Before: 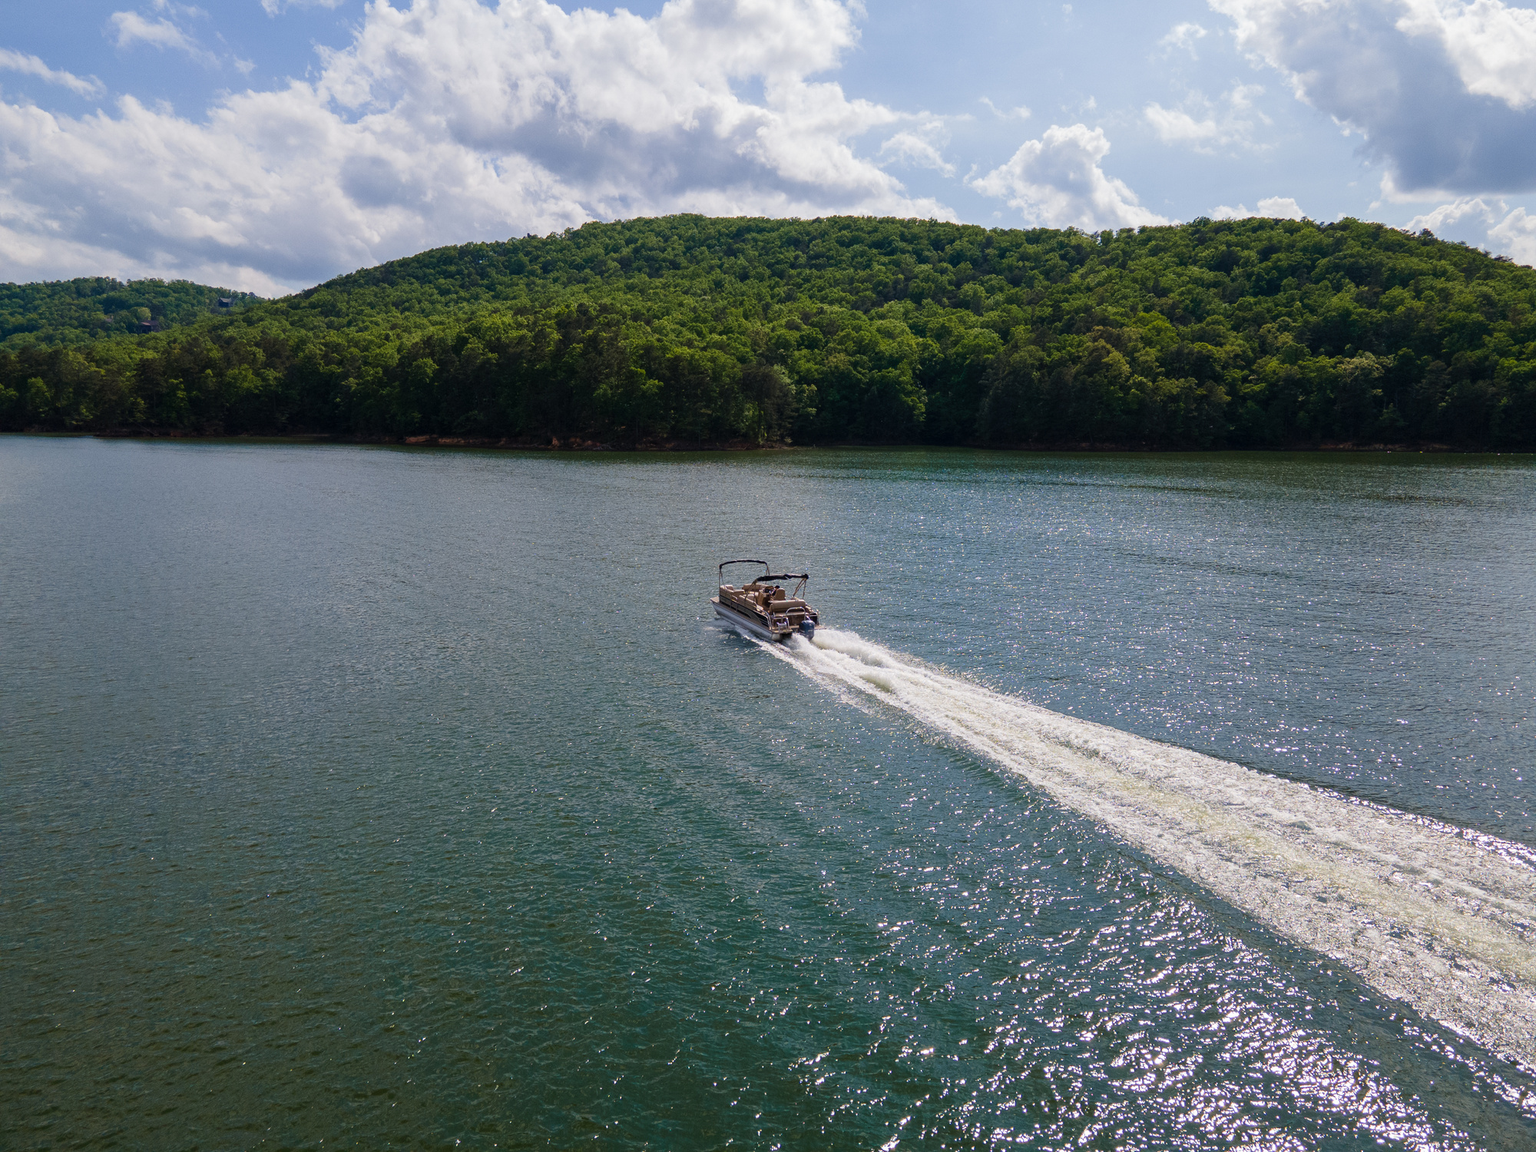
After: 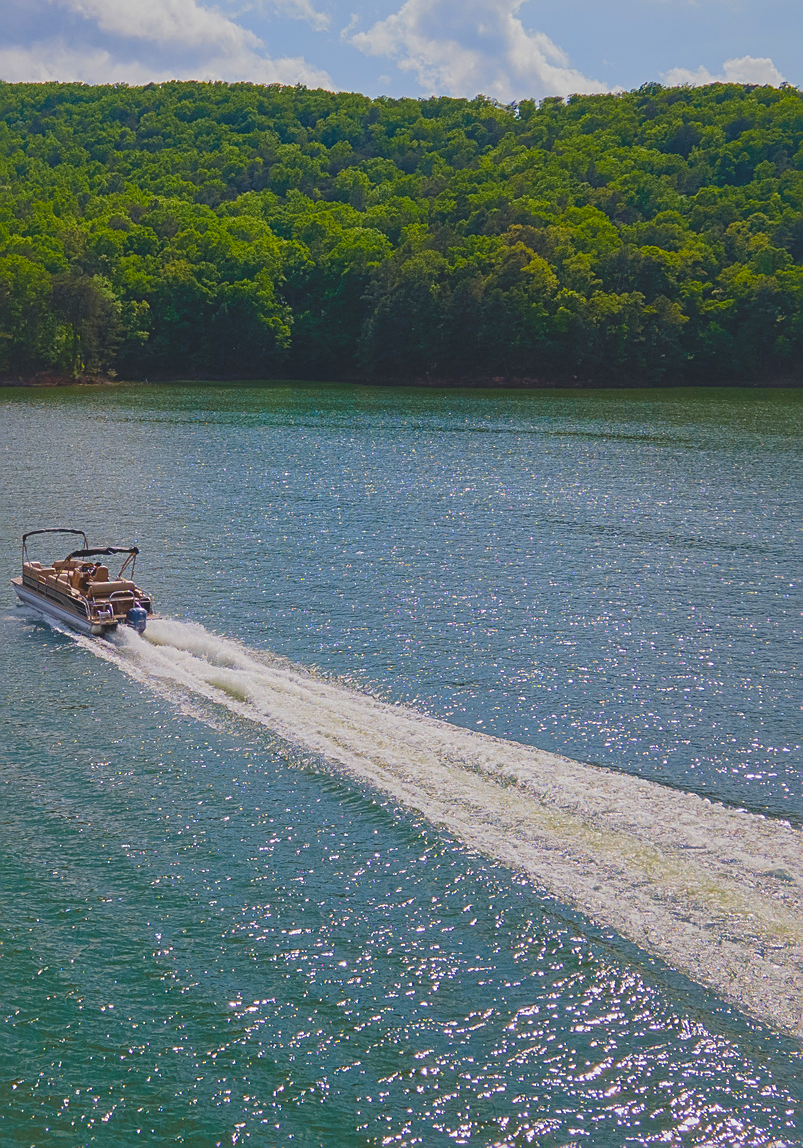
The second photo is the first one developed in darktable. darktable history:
rotate and perspective: crop left 0, crop top 0
contrast brightness saturation: contrast -0.19, saturation 0.19
crop: left 45.721%, top 13.393%, right 14.118%, bottom 10.01%
sharpen: on, module defaults
color balance: output saturation 110%
shadows and highlights: on, module defaults
local contrast: mode bilateral grid, contrast 100, coarseness 100, detail 94%, midtone range 0.2
